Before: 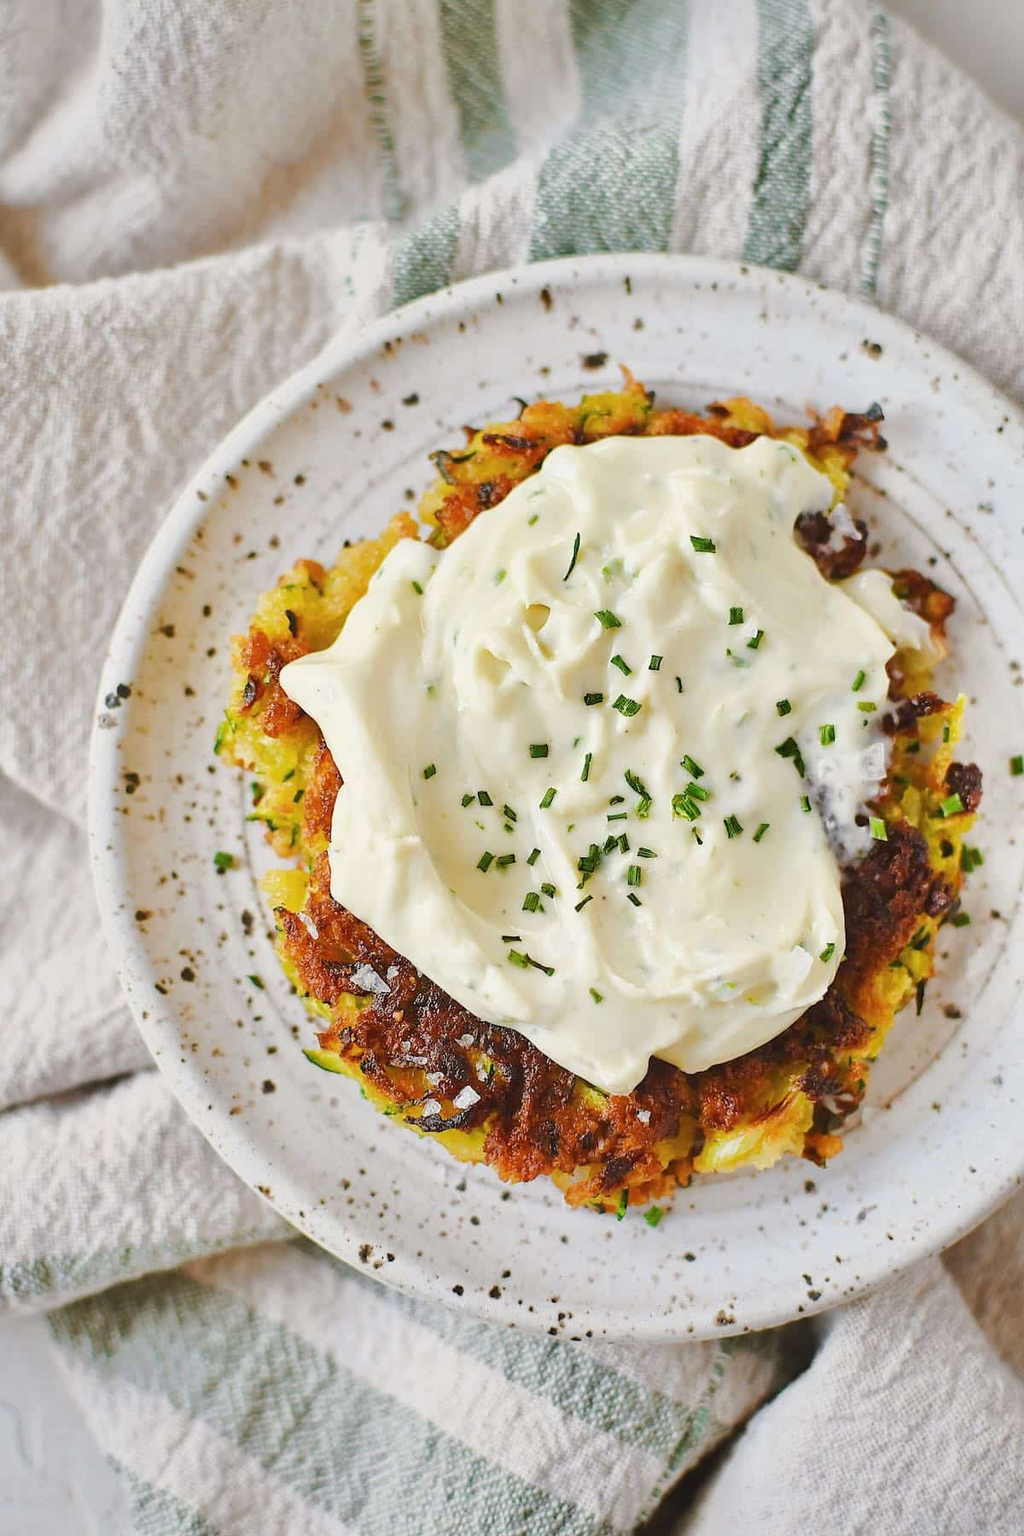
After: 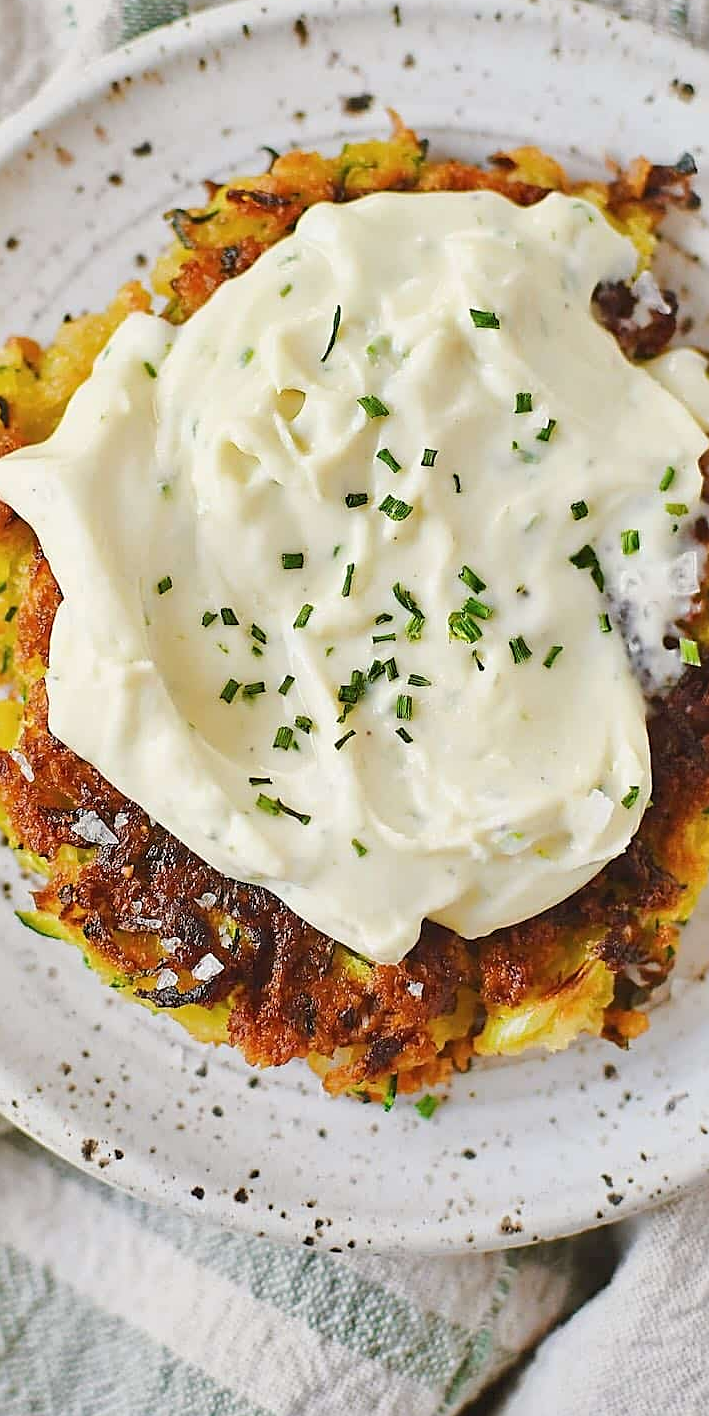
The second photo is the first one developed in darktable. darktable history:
crop and rotate: left 28.256%, top 17.734%, right 12.656%, bottom 3.573%
sharpen: on, module defaults
